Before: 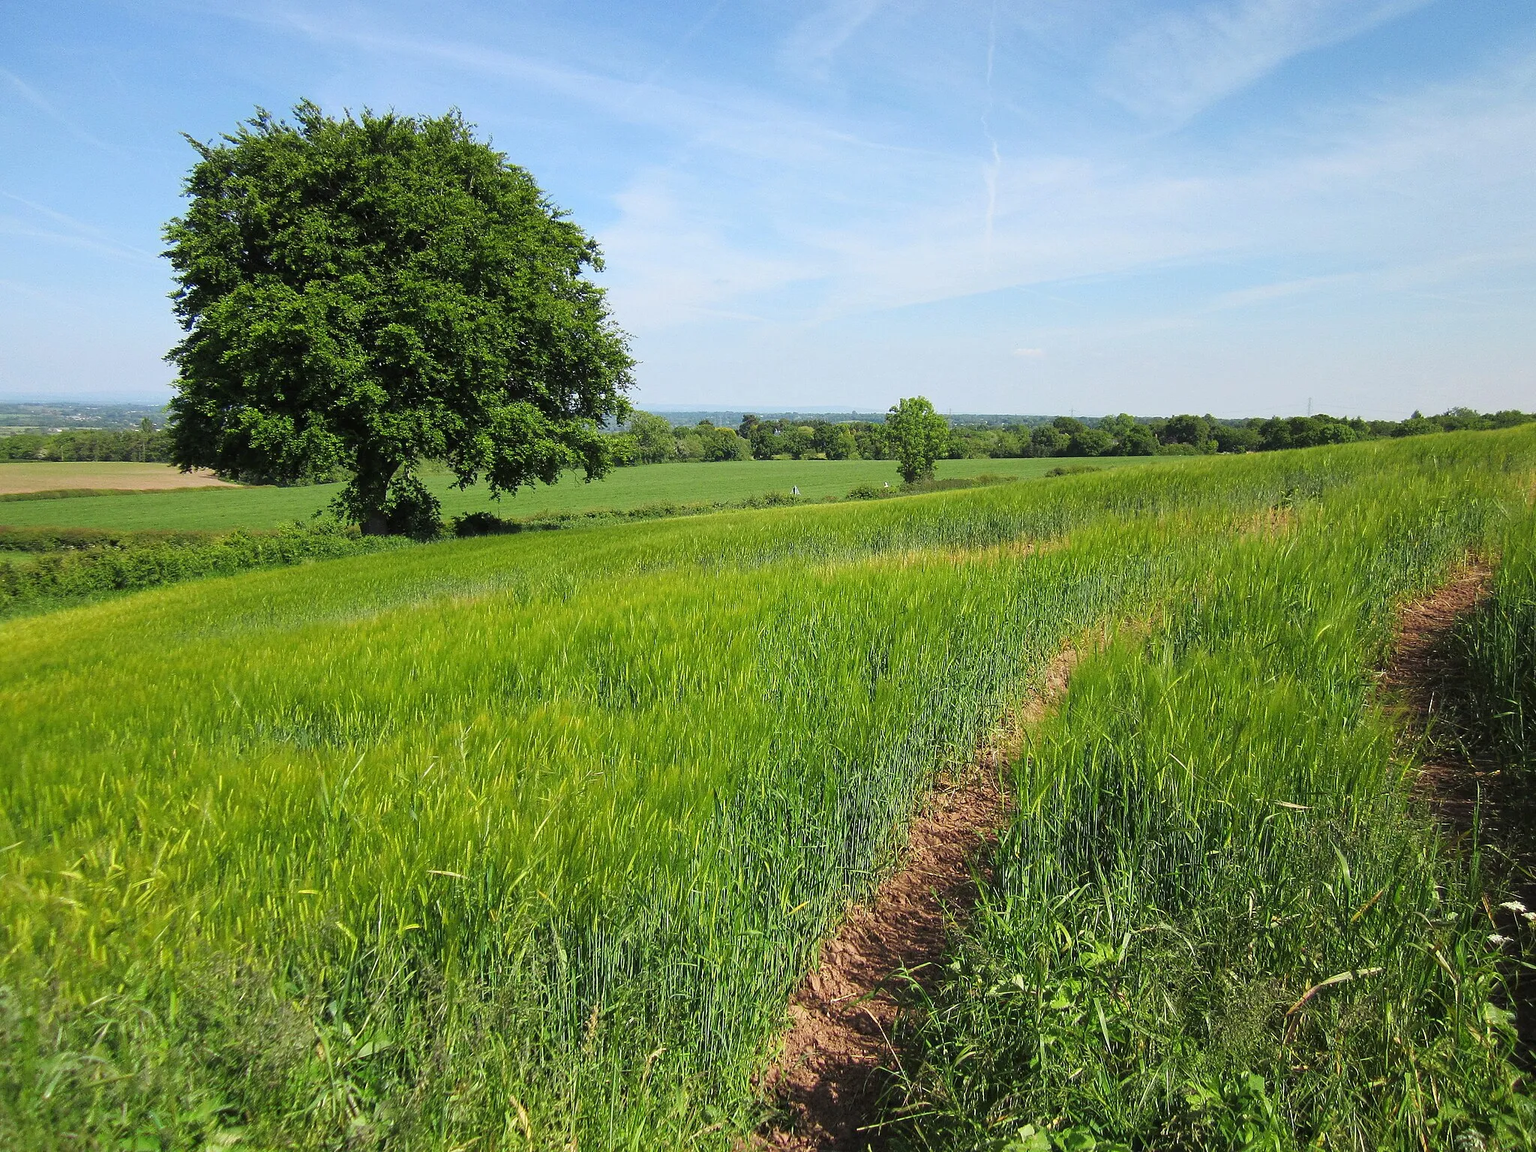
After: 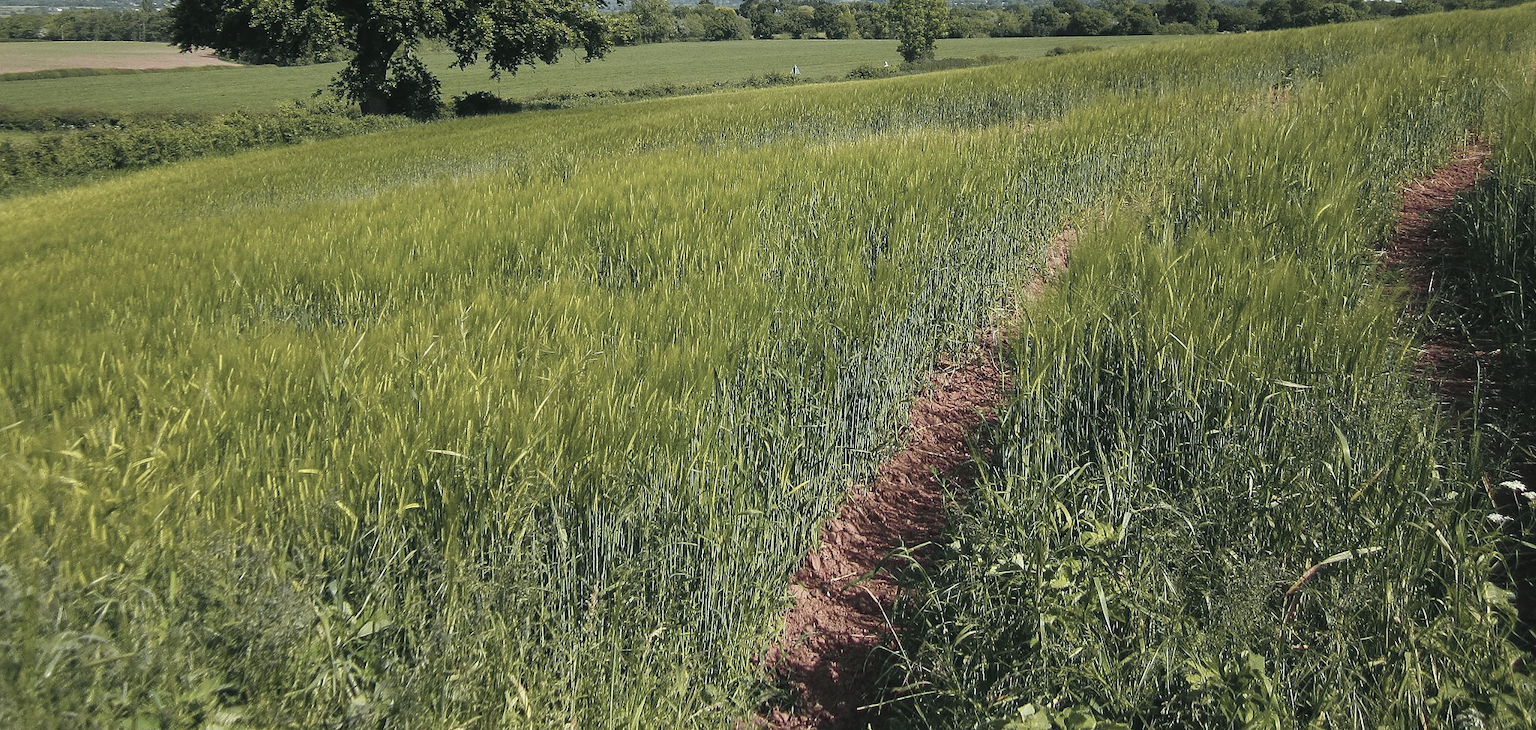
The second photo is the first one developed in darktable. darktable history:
contrast brightness saturation: contrast 0.063, brightness -0.013, saturation -0.246
crop and rotate: top 36.551%
tone curve: curves: ch0 [(0, 0.046) (0.04, 0.074) (0.883, 0.858) (1, 1)]; ch1 [(0, 0) (0.146, 0.159) (0.338, 0.365) (0.417, 0.455) (0.489, 0.486) (0.504, 0.502) (0.529, 0.537) (0.563, 0.567) (1, 1)]; ch2 [(0, 0) (0.307, 0.298) (0.388, 0.375) (0.443, 0.456) (0.485, 0.492) (0.544, 0.525) (1, 1)], color space Lab, independent channels, preserve colors none
